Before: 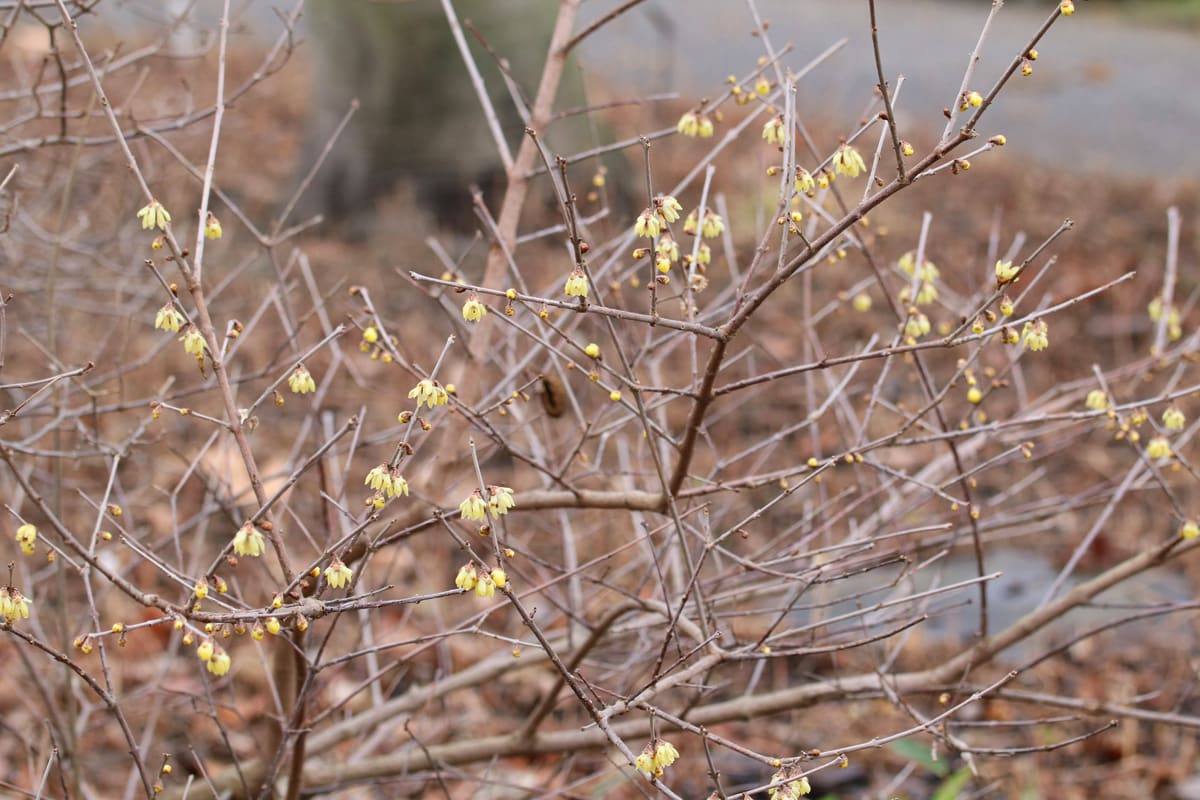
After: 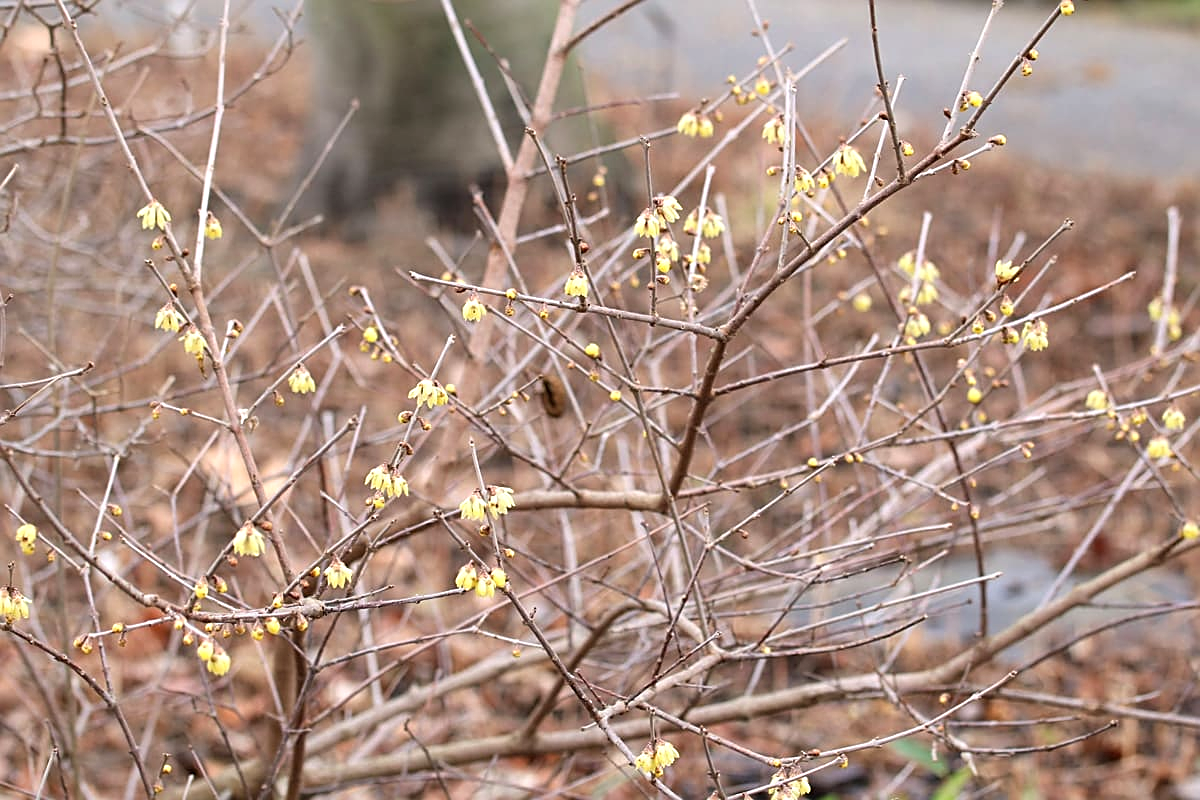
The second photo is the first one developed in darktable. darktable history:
sharpen: radius 1.923
tone equalizer: -8 EV -0.437 EV, -7 EV -0.387 EV, -6 EV -0.326 EV, -5 EV -0.257 EV, -3 EV 0.214 EV, -2 EV 0.339 EV, -1 EV 0.414 EV, +0 EV 0.436 EV
